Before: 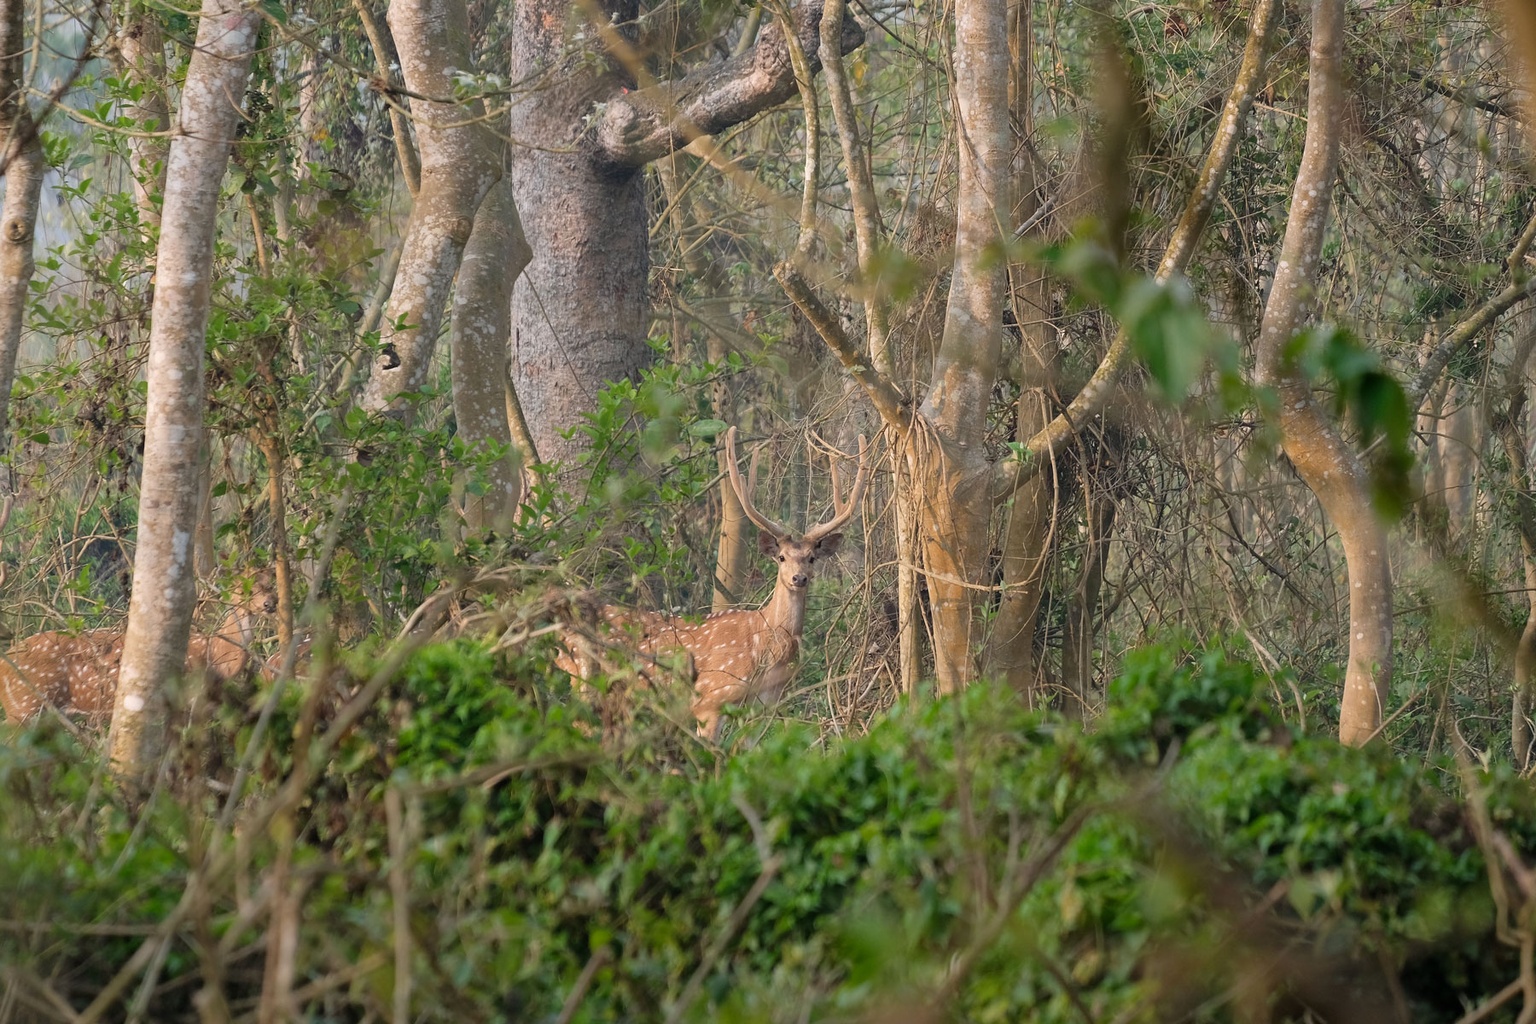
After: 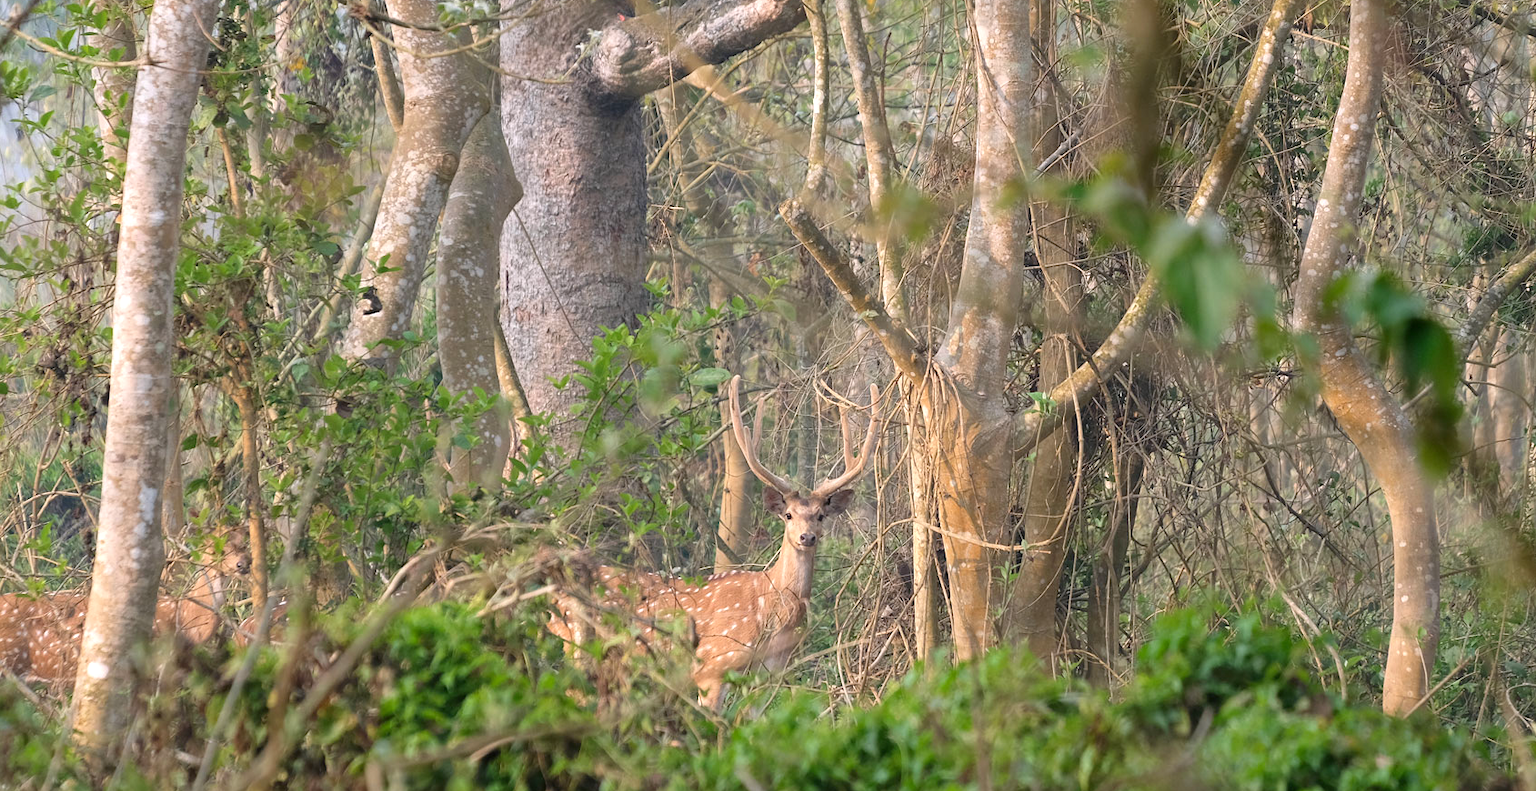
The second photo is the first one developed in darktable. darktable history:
crop: left 2.737%, top 7.287%, right 3.421%, bottom 20.179%
exposure: exposure 0.485 EV, compensate highlight preservation false
white balance: red 1.009, blue 1.027
